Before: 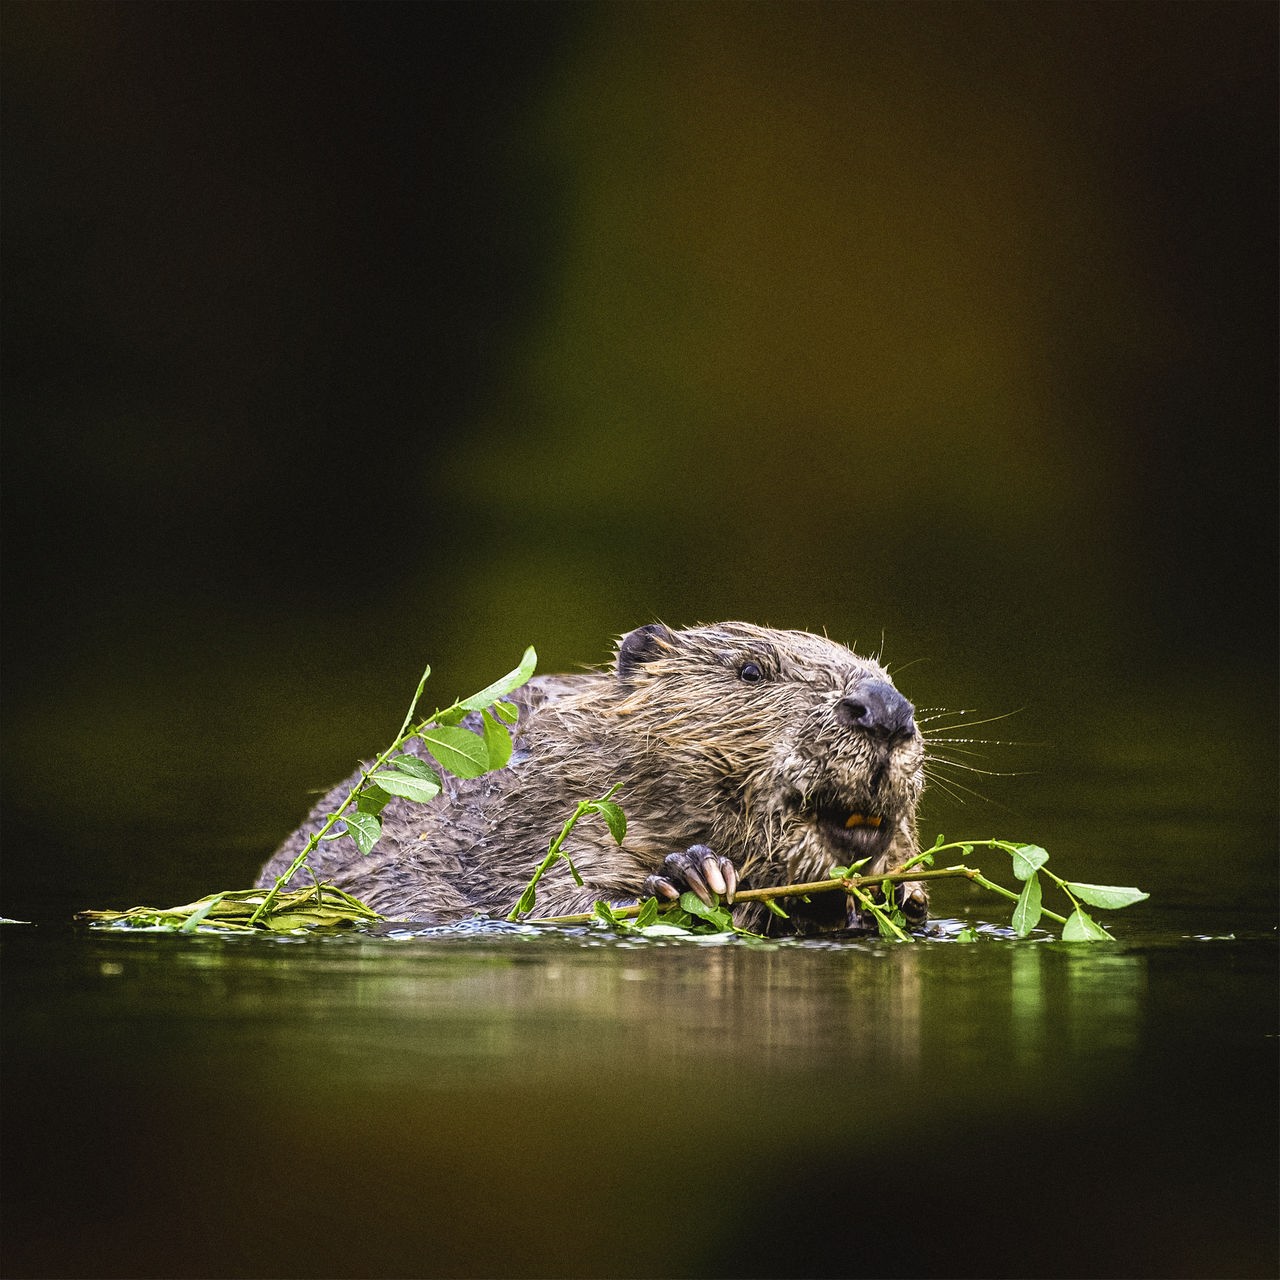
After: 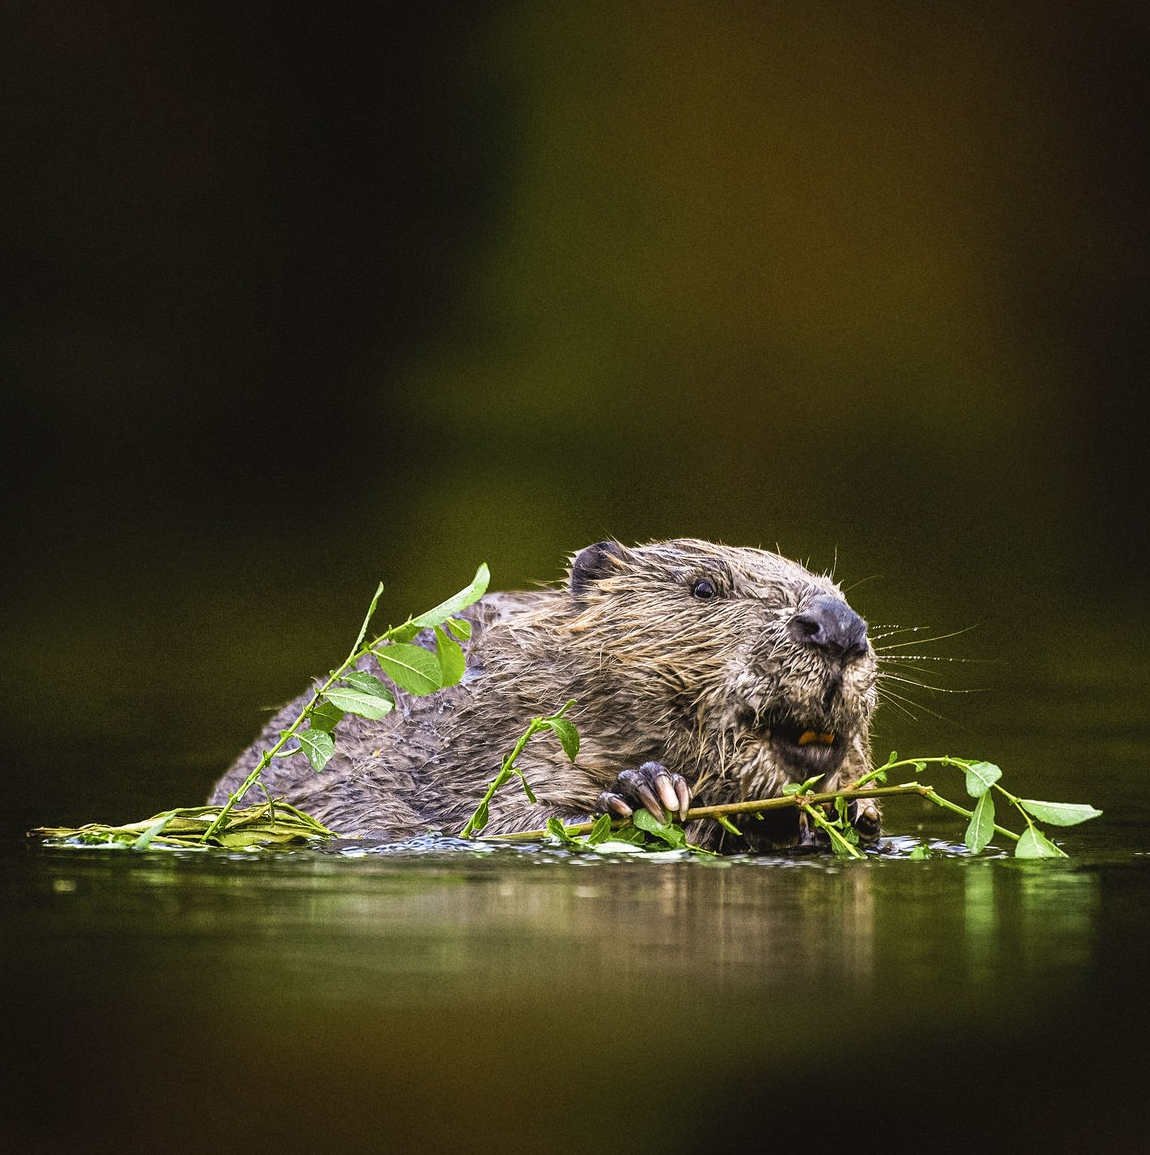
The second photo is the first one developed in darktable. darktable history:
crop: left 3.691%, top 6.494%, right 6.444%, bottom 3.217%
